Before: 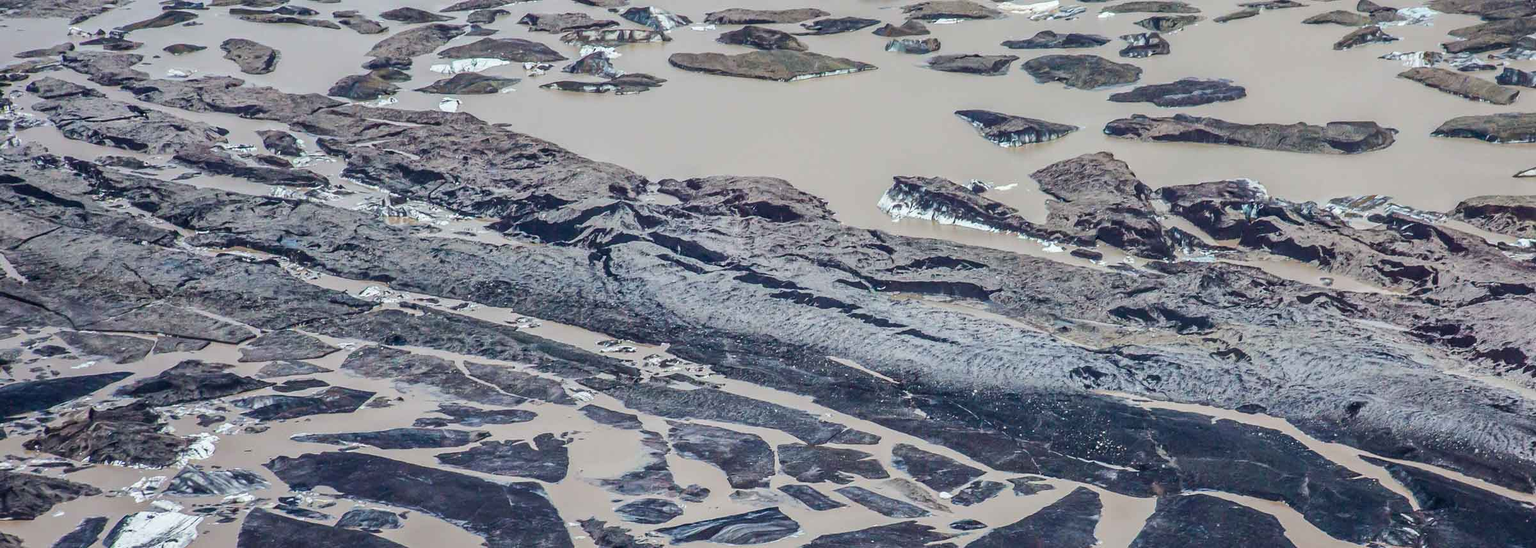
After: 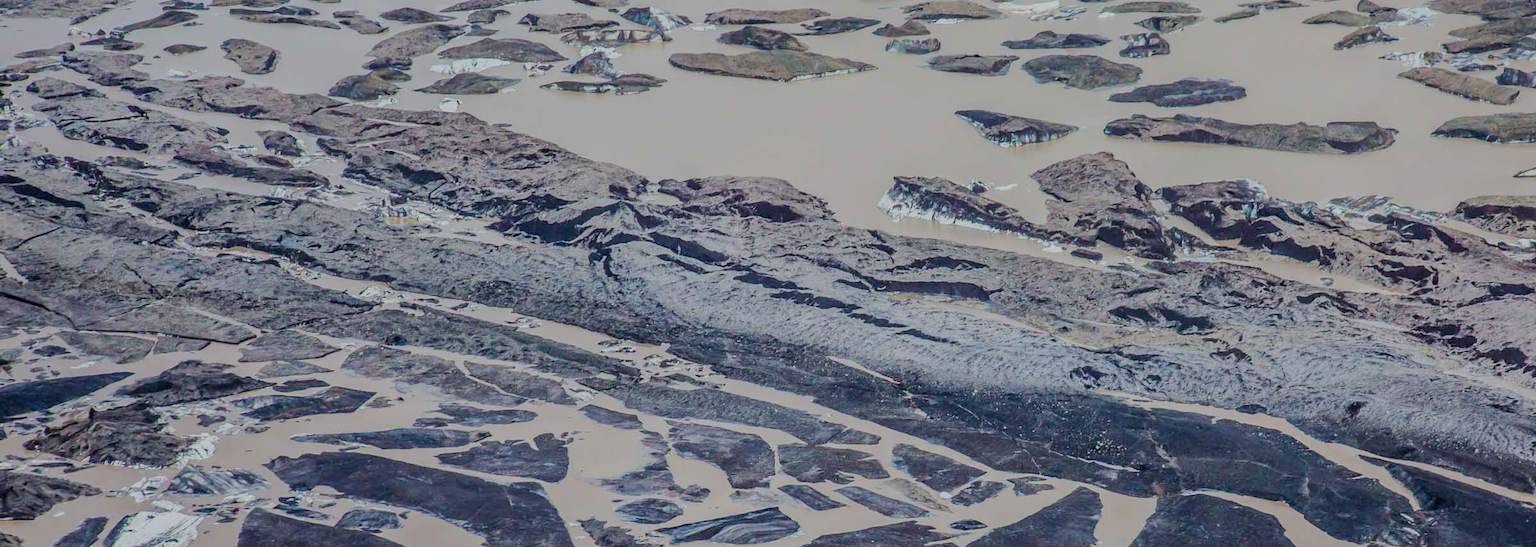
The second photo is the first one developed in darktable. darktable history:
filmic rgb: black relative exposure -8.79 EV, white relative exposure 4.98 EV, threshold 3 EV, target black luminance 0%, hardness 3.77, latitude 66.33%, contrast 0.822, shadows ↔ highlights balance 20%, color science v5 (2021), contrast in shadows safe, contrast in highlights safe, enable highlight reconstruction true
